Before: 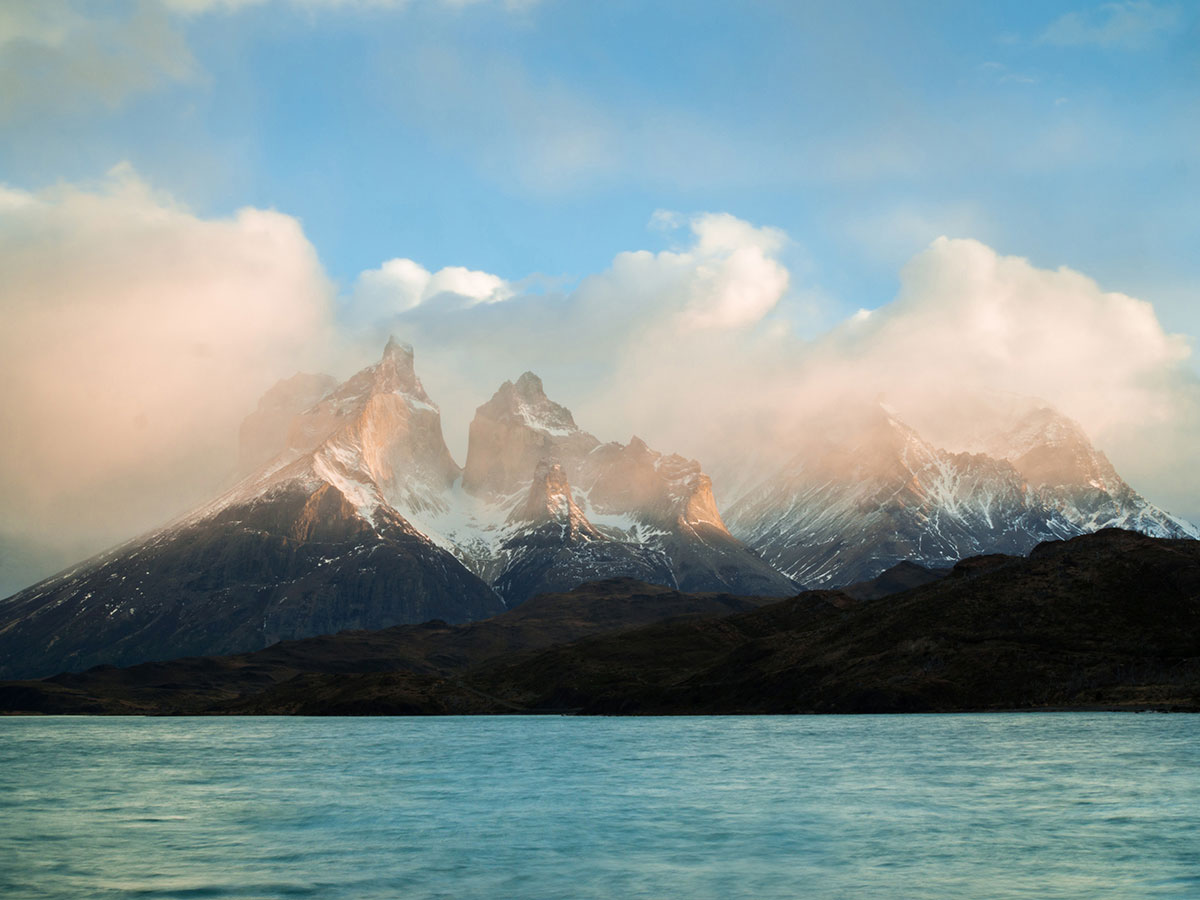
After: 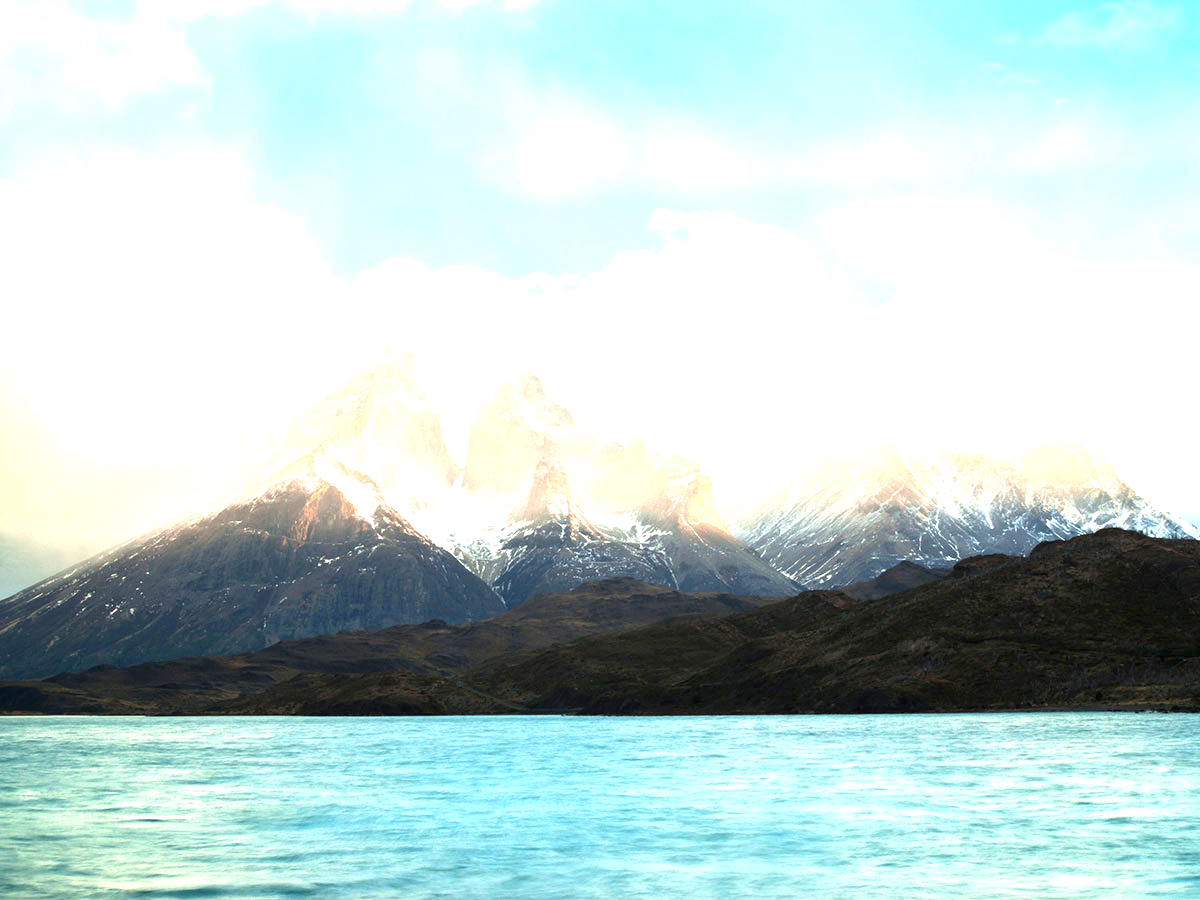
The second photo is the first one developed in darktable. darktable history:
tone equalizer: -7 EV 0.13 EV, smoothing diameter 25%, edges refinement/feathering 10, preserve details guided filter
exposure: black level correction 0, exposure 1.625 EV, compensate exposure bias true, compensate highlight preservation false
